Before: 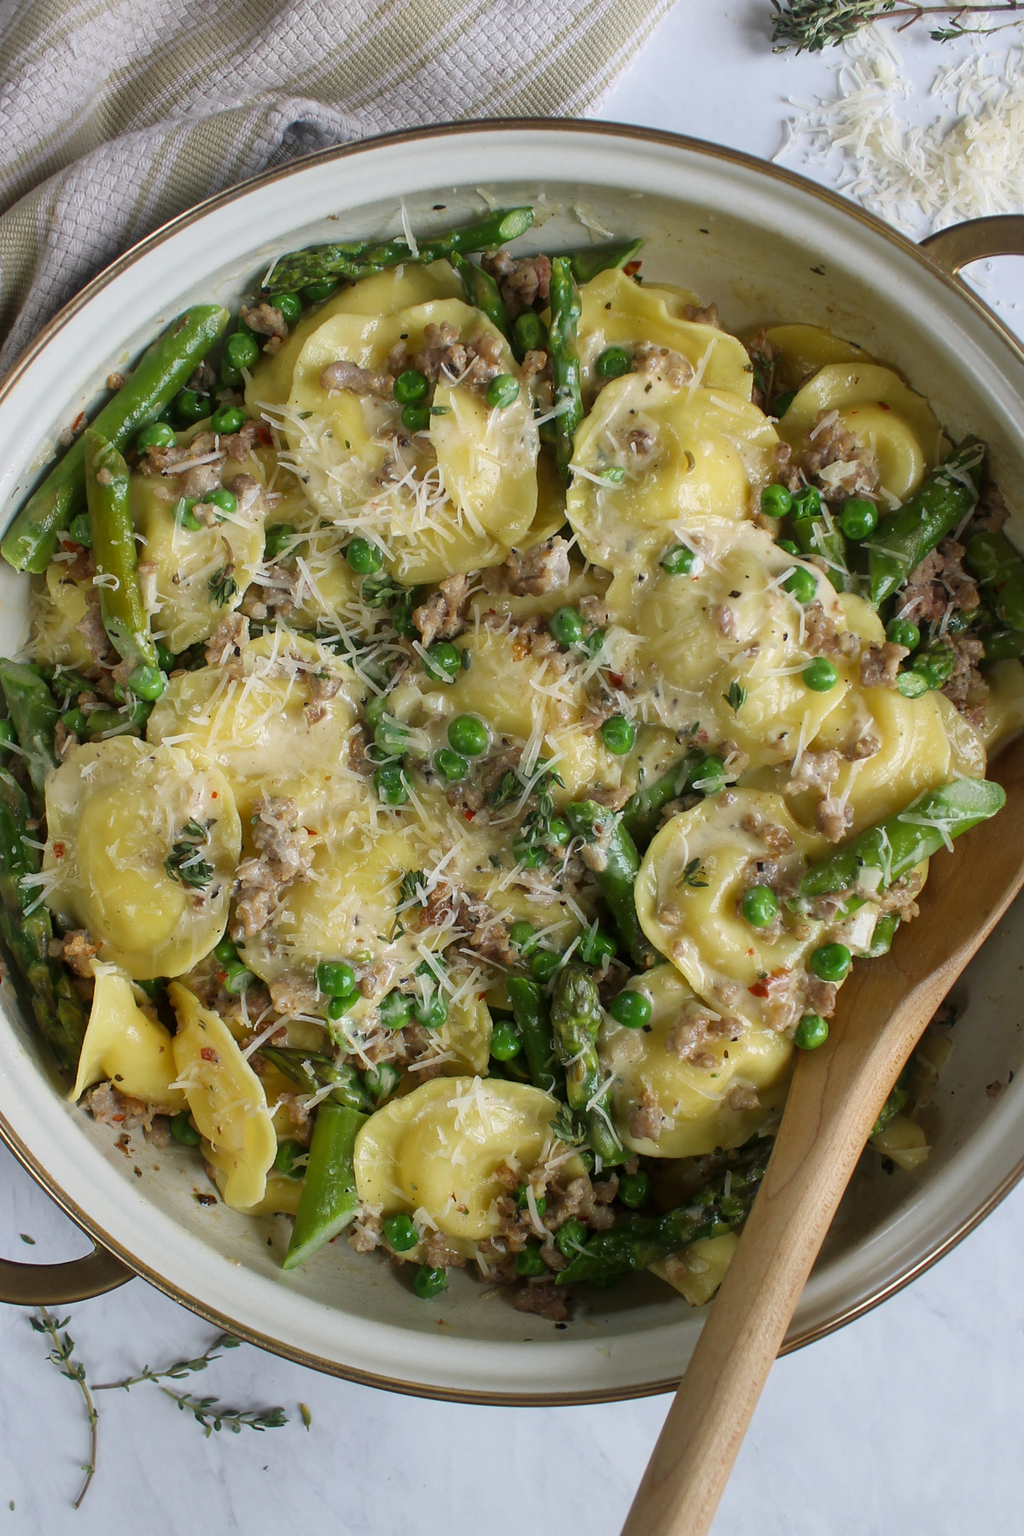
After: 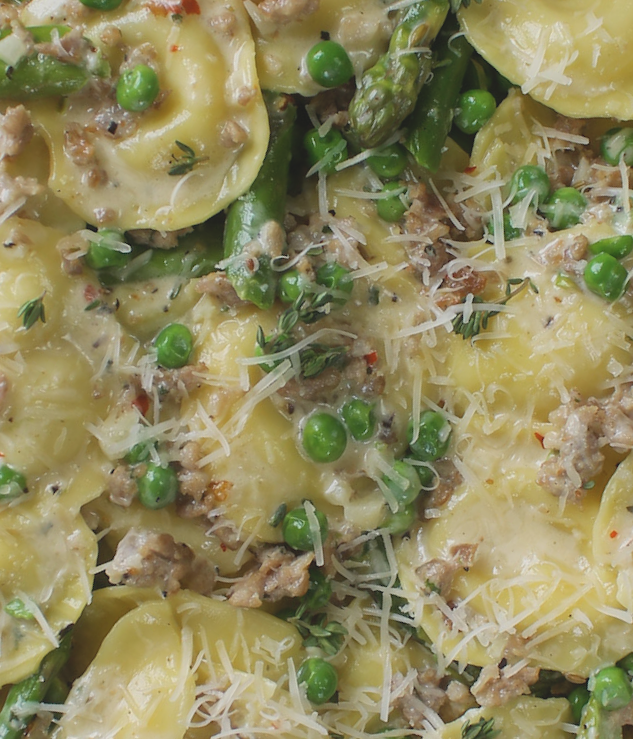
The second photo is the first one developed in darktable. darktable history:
crop and rotate: angle 148.41°, left 9.098%, top 15.559%, right 4.508%, bottom 17.158%
contrast brightness saturation: contrast -0.163, brightness 0.049, saturation -0.12
